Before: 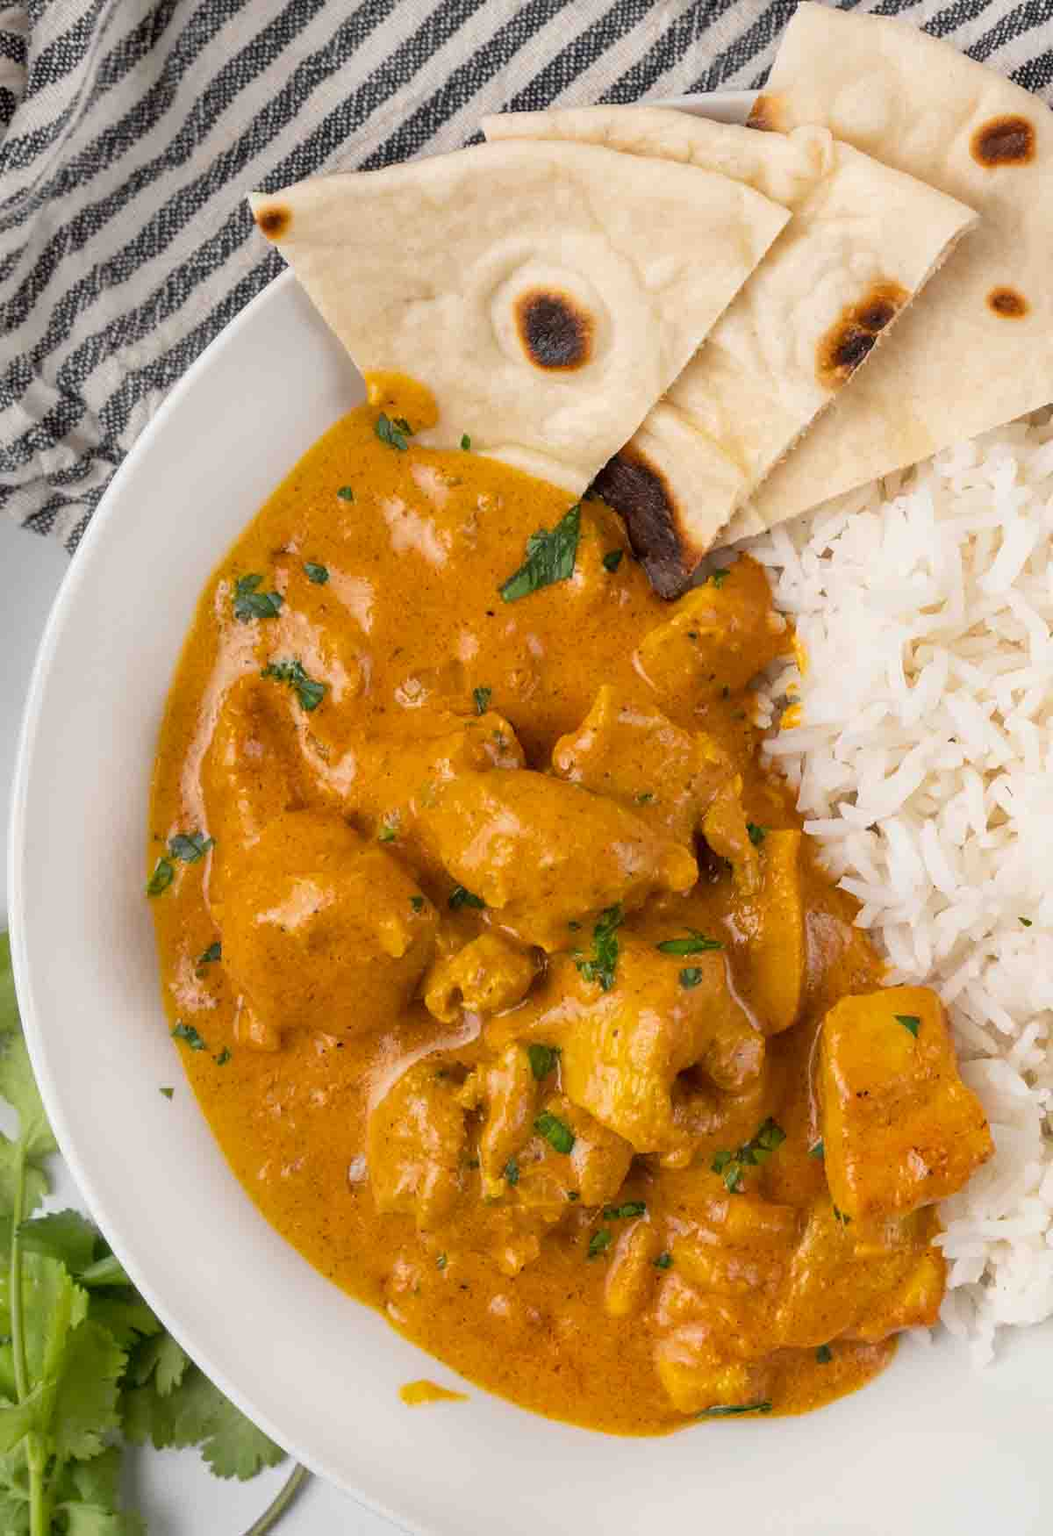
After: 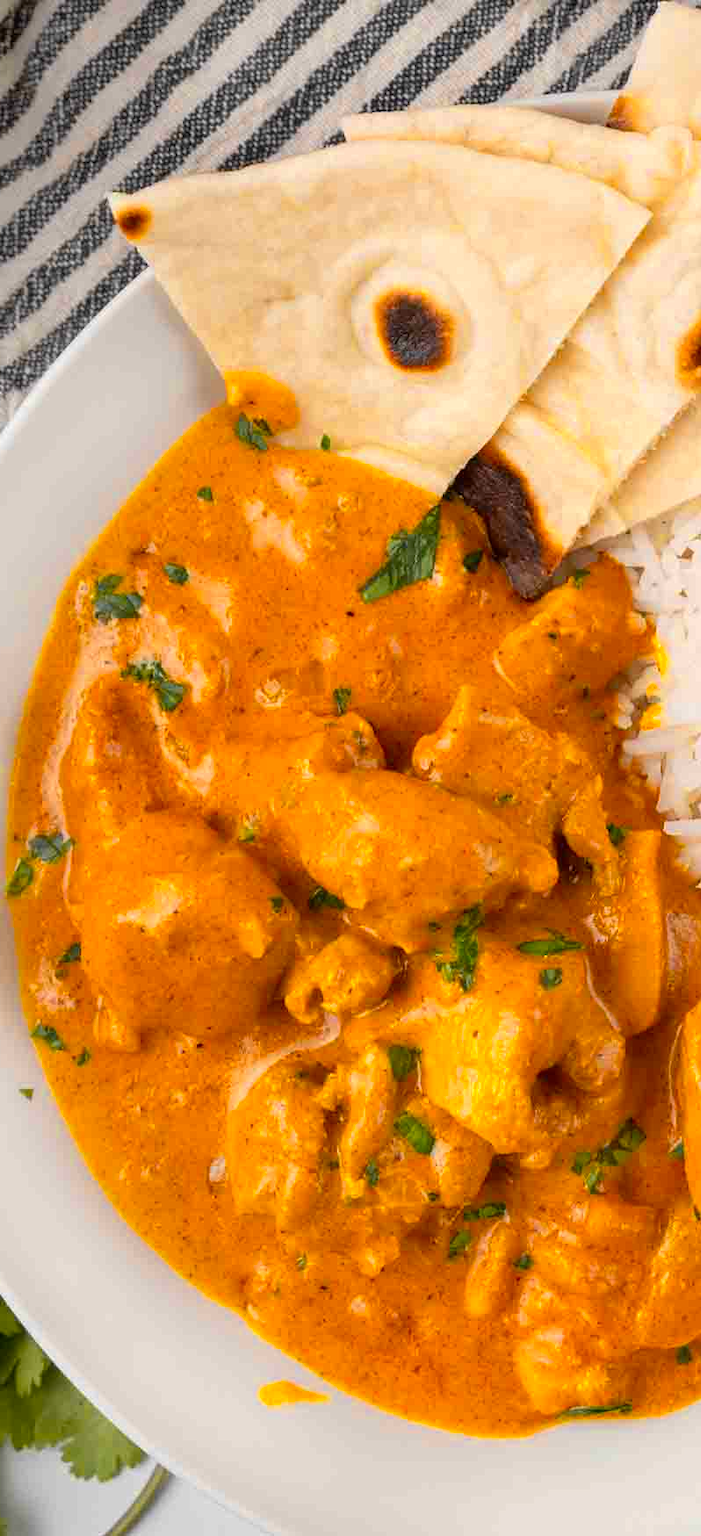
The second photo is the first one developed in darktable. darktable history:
crop and rotate: left 13.409%, right 19.924%
color zones: curves: ch0 [(0, 0.511) (0.143, 0.531) (0.286, 0.56) (0.429, 0.5) (0.571, 0.5) (0.714, 0.5) (0.857, 0.5) (1, 0.5)]; ch1 [(0, 0.525) (0.143, 0.705) (0.286, 0.715) (0.429, 0.35) (0.571, 0.35) (0.714, 0.35) (0.857, 0.4) (1, 0.4)]; ch2 [(0, 0.572) (0.143, 0.512) (0.286, 0.473) (0.429, 0.45) (0.571, 0.5) (0.714, 0.5) (0.857, 0.518) (1, 0.518)]
